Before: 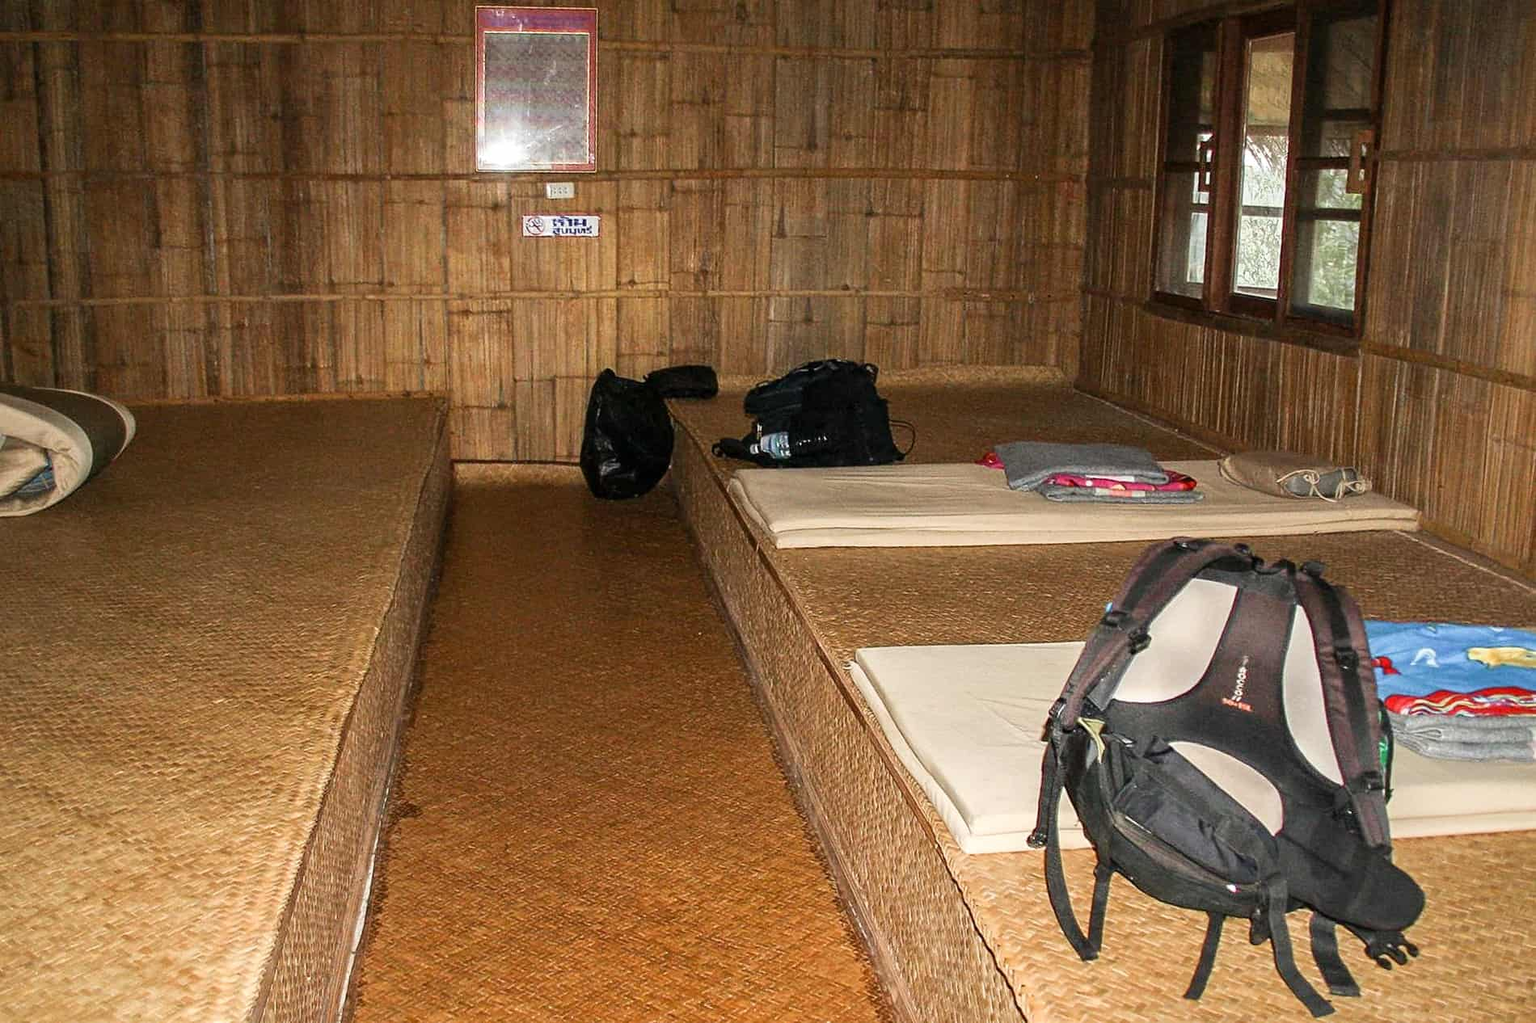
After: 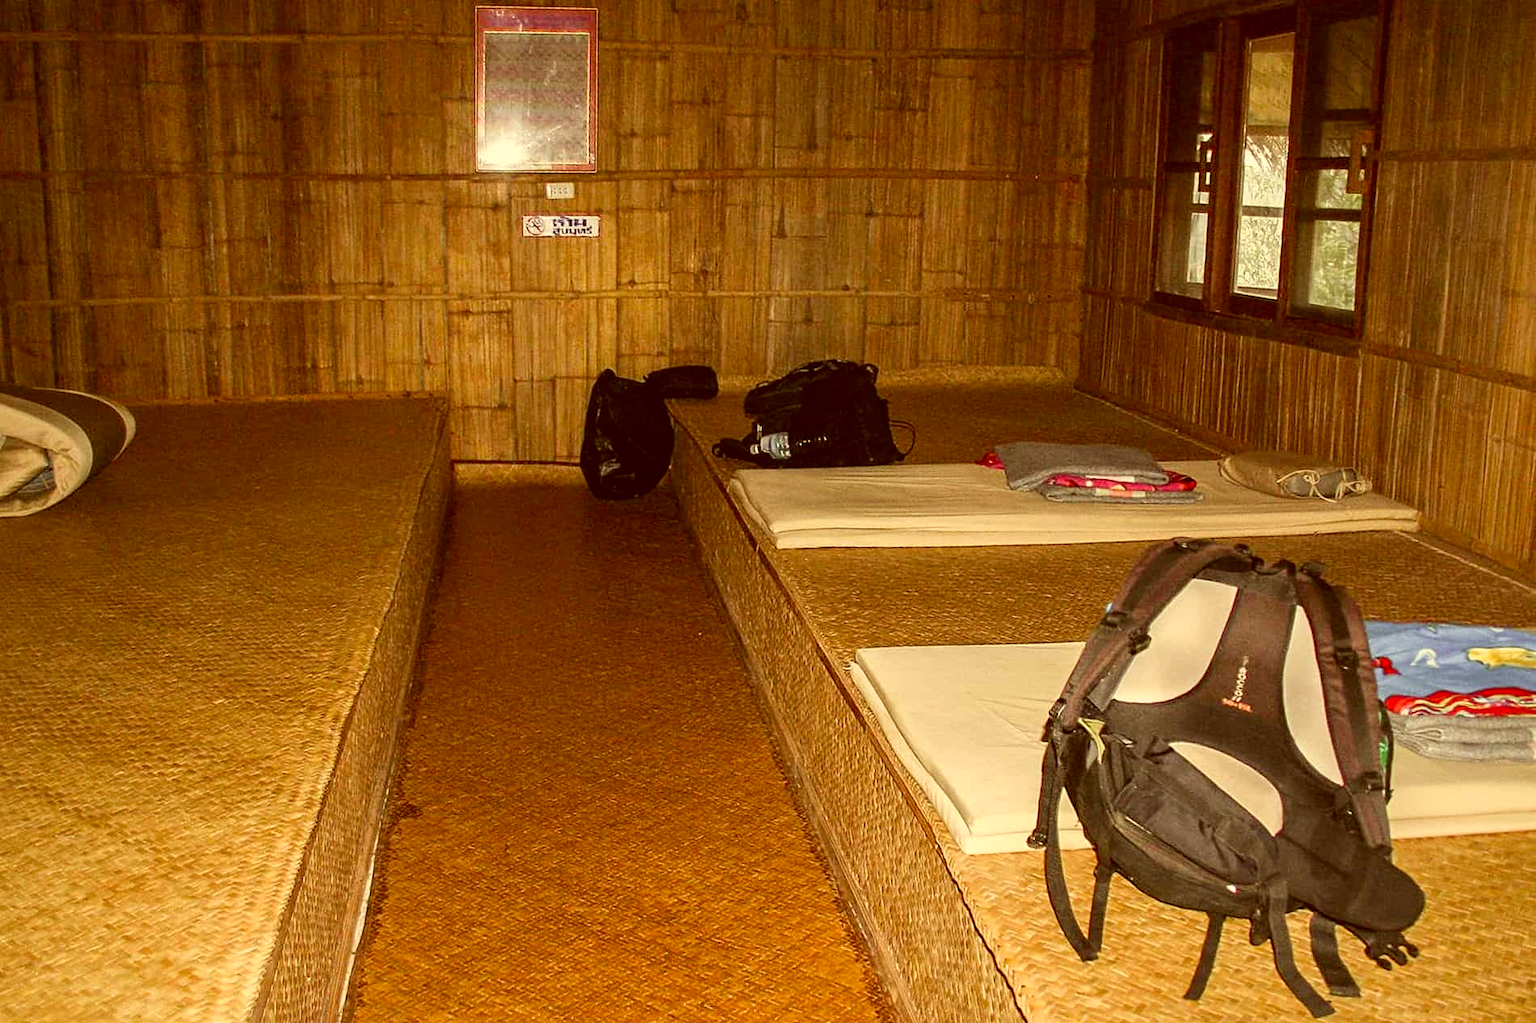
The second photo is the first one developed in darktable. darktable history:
color correction: highlights a* 1.2, highlights b* 23.96, shadows a* 16.24, shadows b* 24.42
